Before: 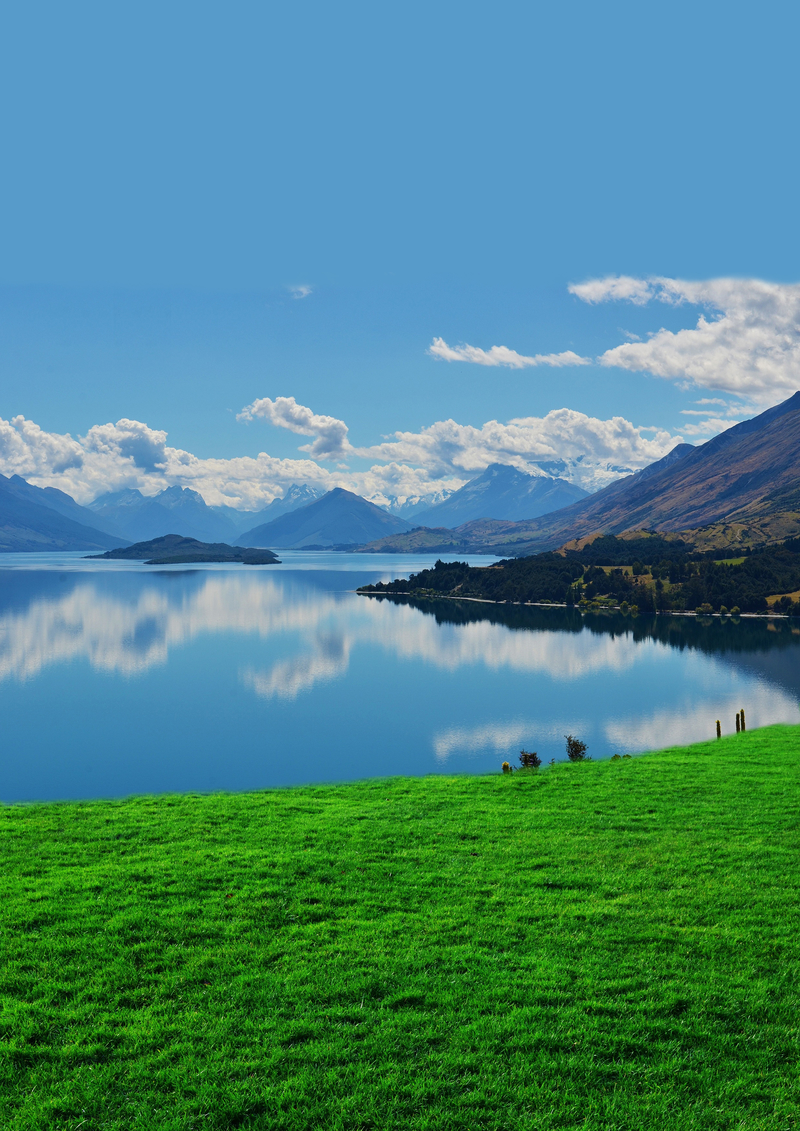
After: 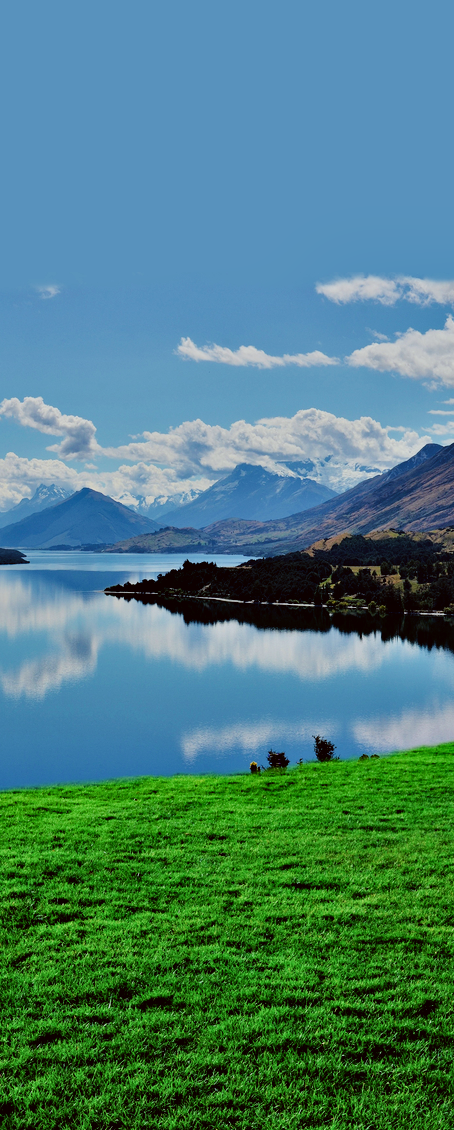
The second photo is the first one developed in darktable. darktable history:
contrast equalizer: octaves 7, y [[0.6 ×6], [0.55 ×6], [0 ×6], [0 ×6], [0 ×6]]
filmic rgb: black relative exposure -7.65 EV, white relative exposure 4.56 EV, hardness 3.61, iterations of high-quality reconstruction 0
crop: left 31.504%, top 0.014%, right 11.629%
color correction: highlights a* -3.22, highlights b* -6.45, shadows a* 3.2, shadows b* 5.34
